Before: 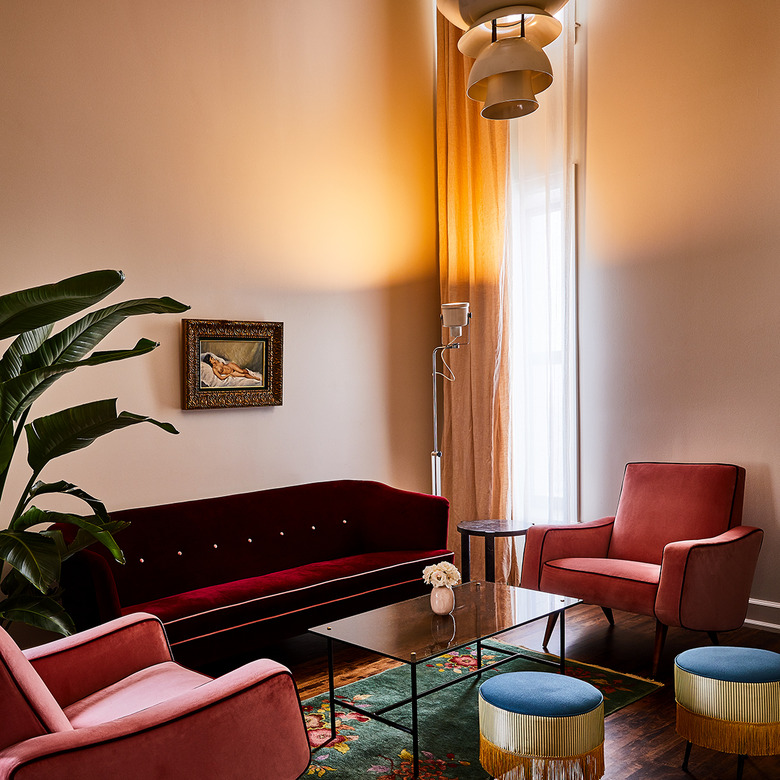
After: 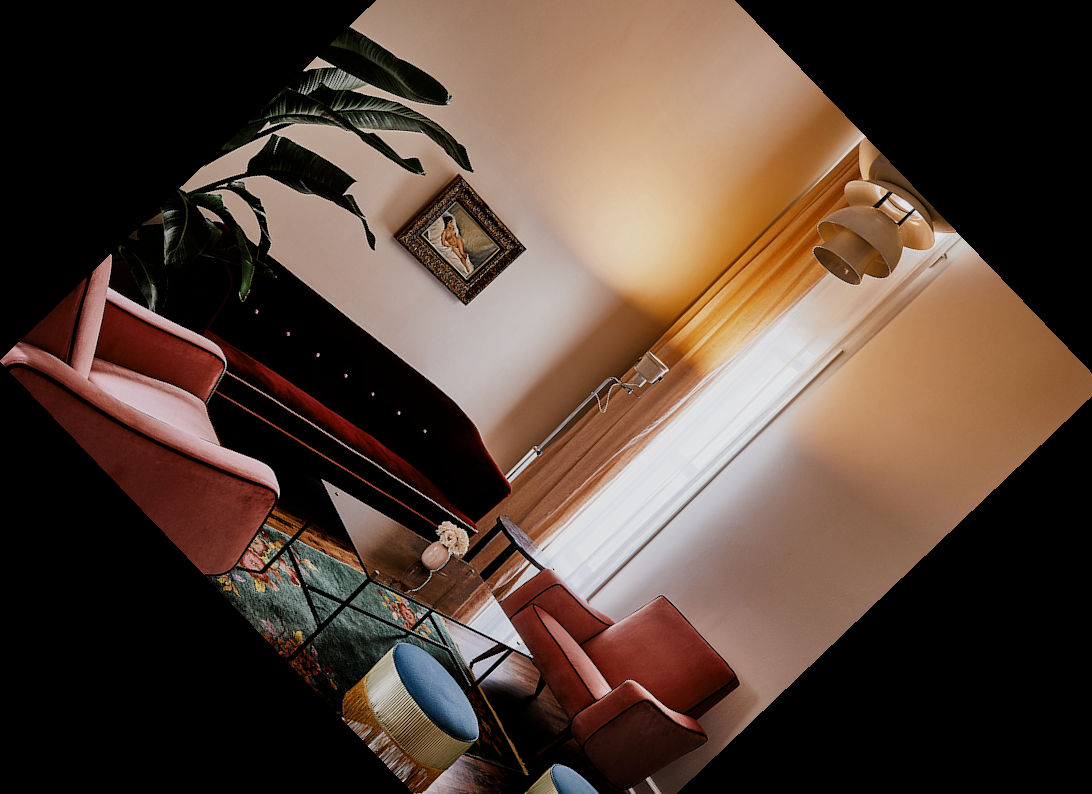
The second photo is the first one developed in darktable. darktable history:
crop and rotate: angle -46.26°, top 16.234%, right 0.912%, bottom 11.704%
color zones: curves: ch0 [(0, 0.5) (0.125, 0.4) (0.25, 0.5) (0.375, 0.4) (0.5, 0.4) (0.625, 0.35) (0.75, 0.35) (0.875, 0.5)]; ch1 [(0, 0.35) (0.125, 0.45) (0.25, 0.35) (0.375, 0.35) (0.5, 0.35) (0.625, 0.35) (0.75, 0.45) (0.875, 0.35)]; ch2 [(0, 0.6) (0.125, 0.5) (0.25, 0.5) (0.375, 0.6) (0.5, 0.6) (0.625, 0.5) (0.75, 0.5) (0.875, 0.5)]
filmic rgb: black relative exposure -5.83 EV, white relative exposure 3.4 EV, hardness 3.68
